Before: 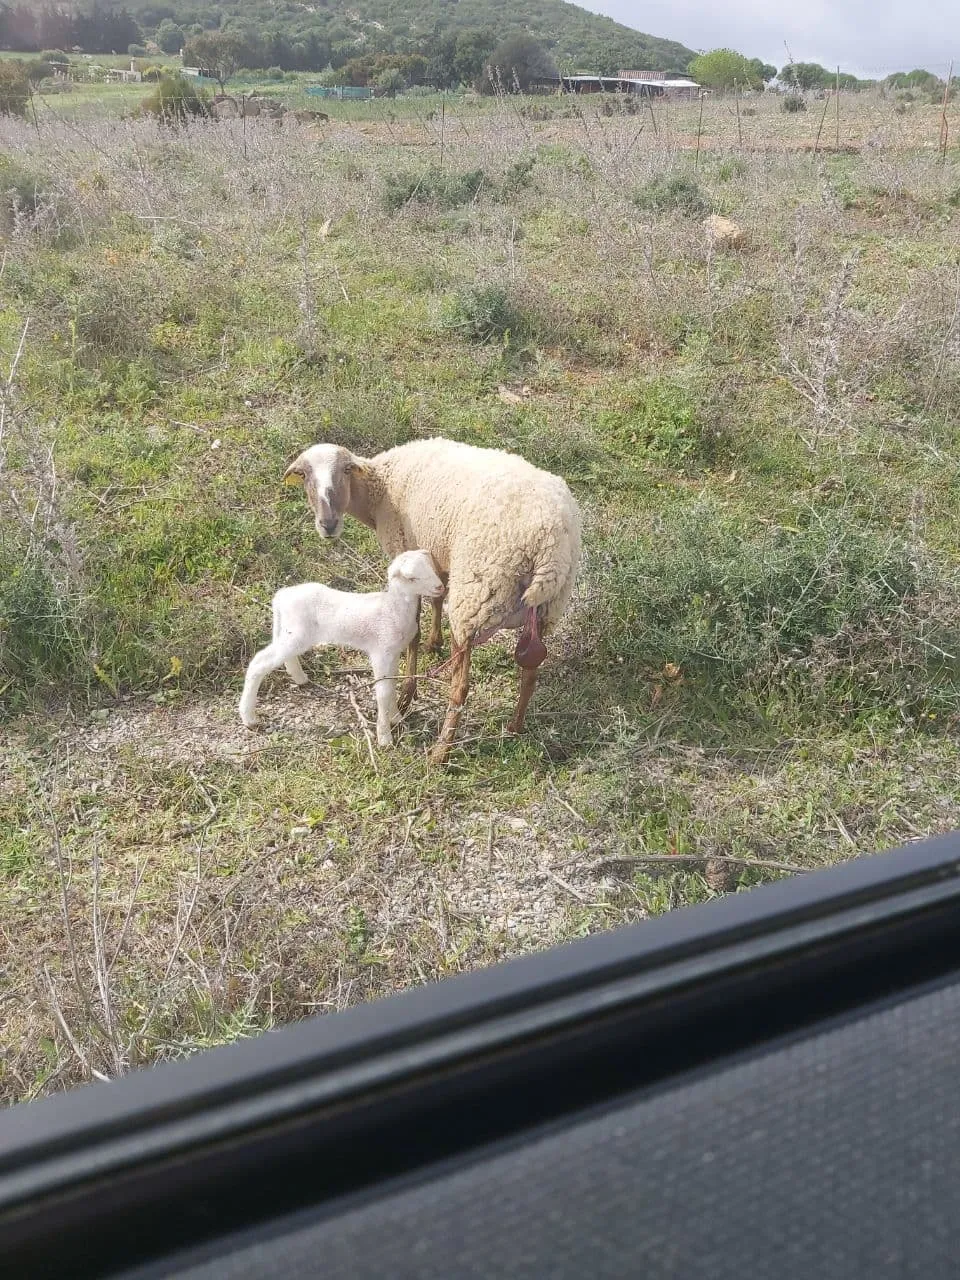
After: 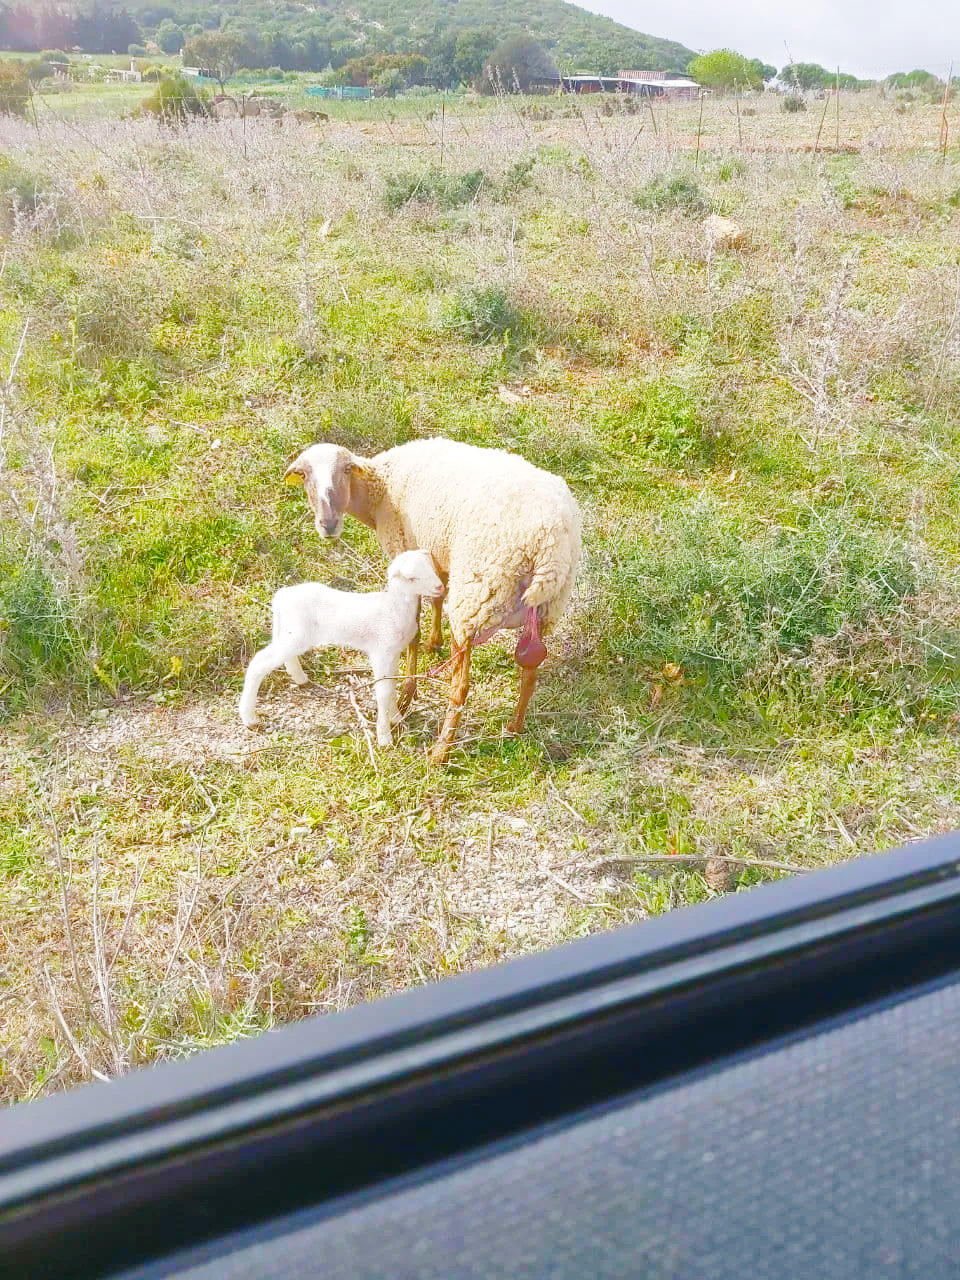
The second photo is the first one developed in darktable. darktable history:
shadows and highlights: on, module defaults
base curve: curves: ch0 [(0, 0) (0.028, 0.03) (0.121, 0.232) (0.46, 0.748) (0.859, 0.968) (1, 1)], preserve colors none
color balance rgb: perceptual saturation grading › global saturation 27.654%, perceptual saturation grading › highlights -25.751%, perceptual saturation grading › mid-tones 25.579%, perceptual saturation grading › shadows 50.22%, perceptual brilliance grading › mid-tones 10.739%, perceptual brilliance grading › shadows 14.772%, global vibrance 20%
tone equalizer: on, module defaults
